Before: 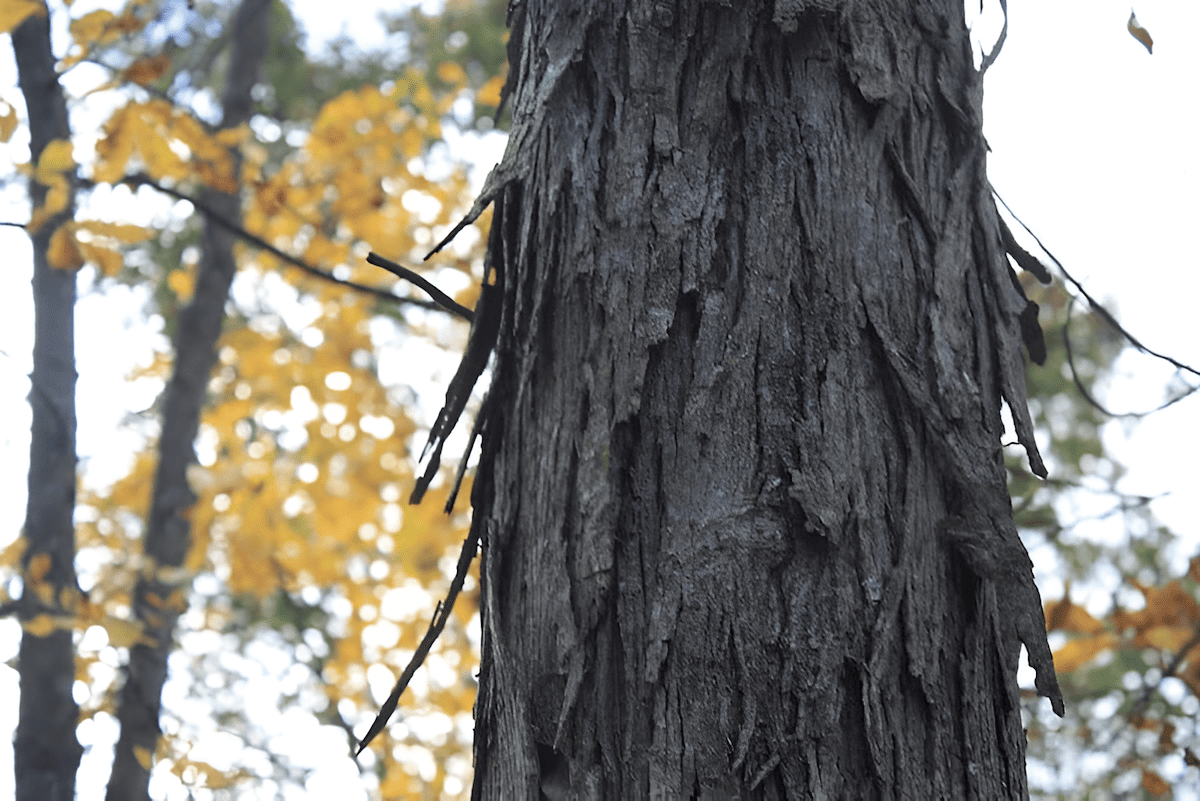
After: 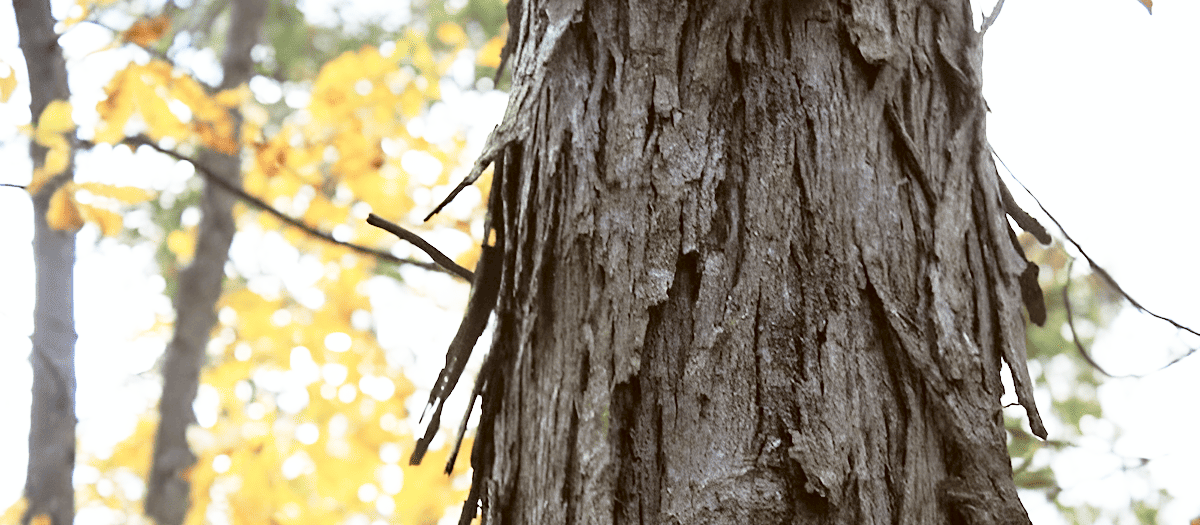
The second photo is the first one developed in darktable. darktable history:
crop and rotate: top 4.907%, bottom 29.536%
color correction: highlights a* -0.443, highlights b* 0.151, shadows a* 4.71, shadows b* 20.2
base curve: curves: ch0 [(0, 0) (0.012, 0.01) (0.073, 0.168) (0.31, 0.711) (0.645, 0.957) (1, 1)], preserve colors none
